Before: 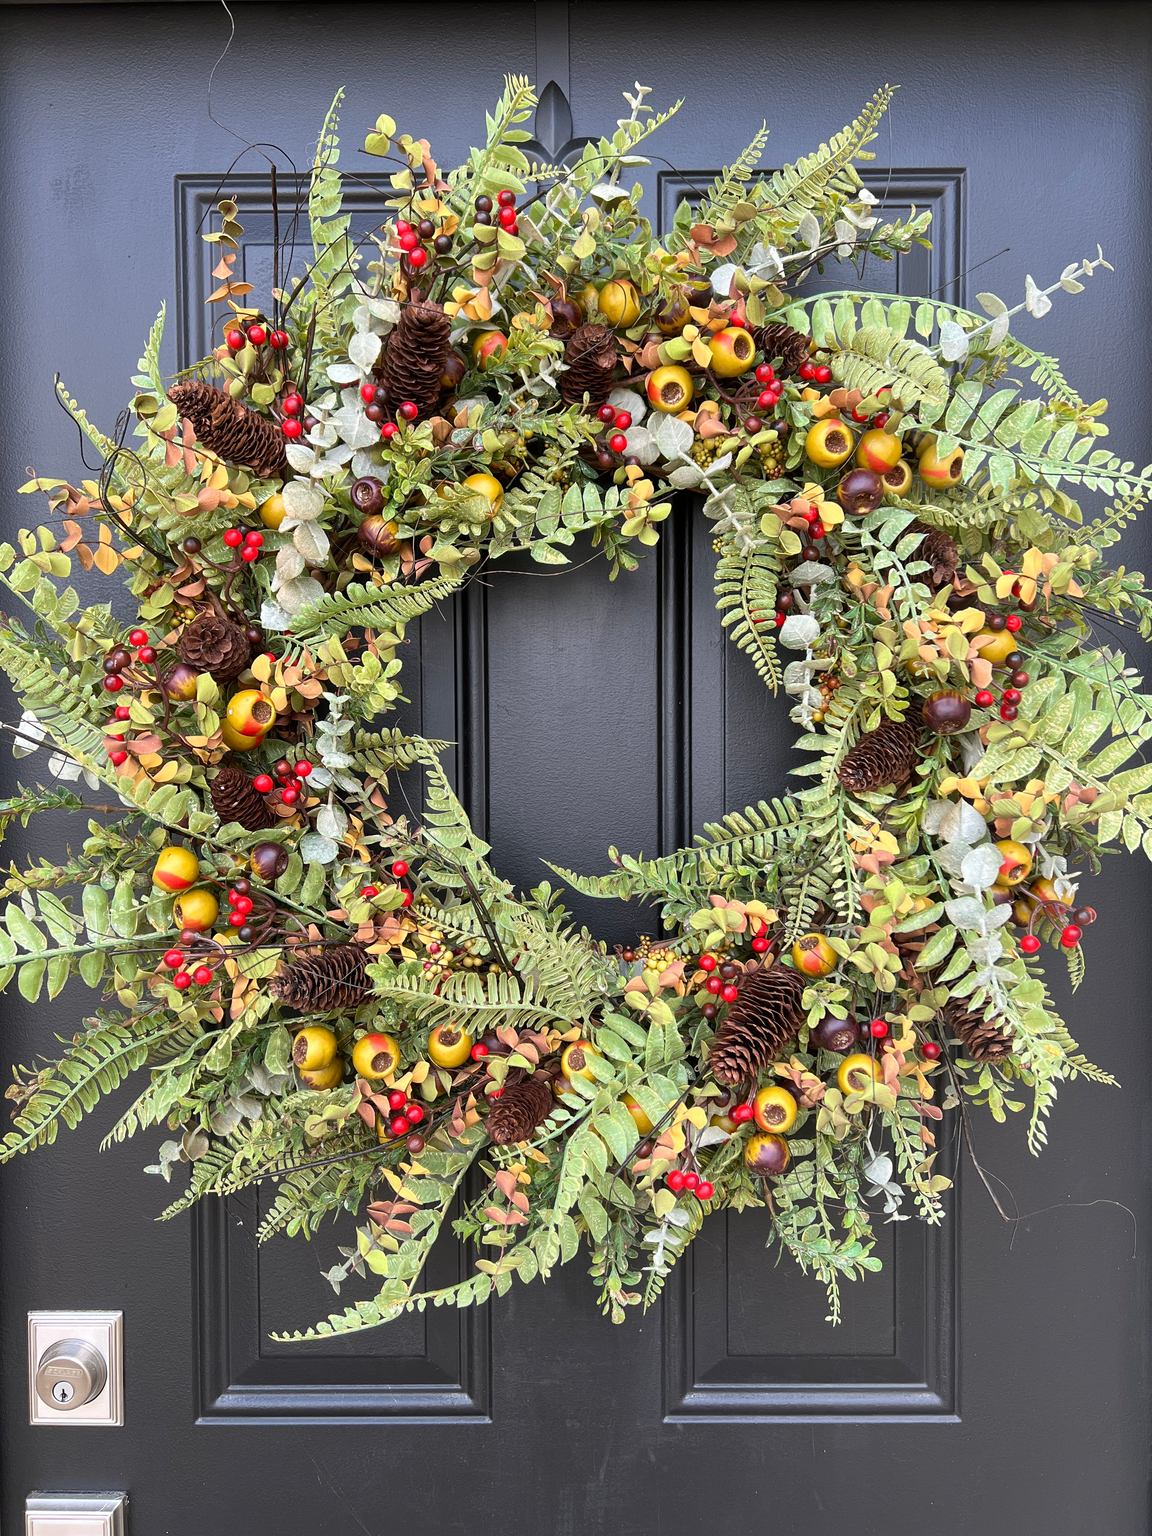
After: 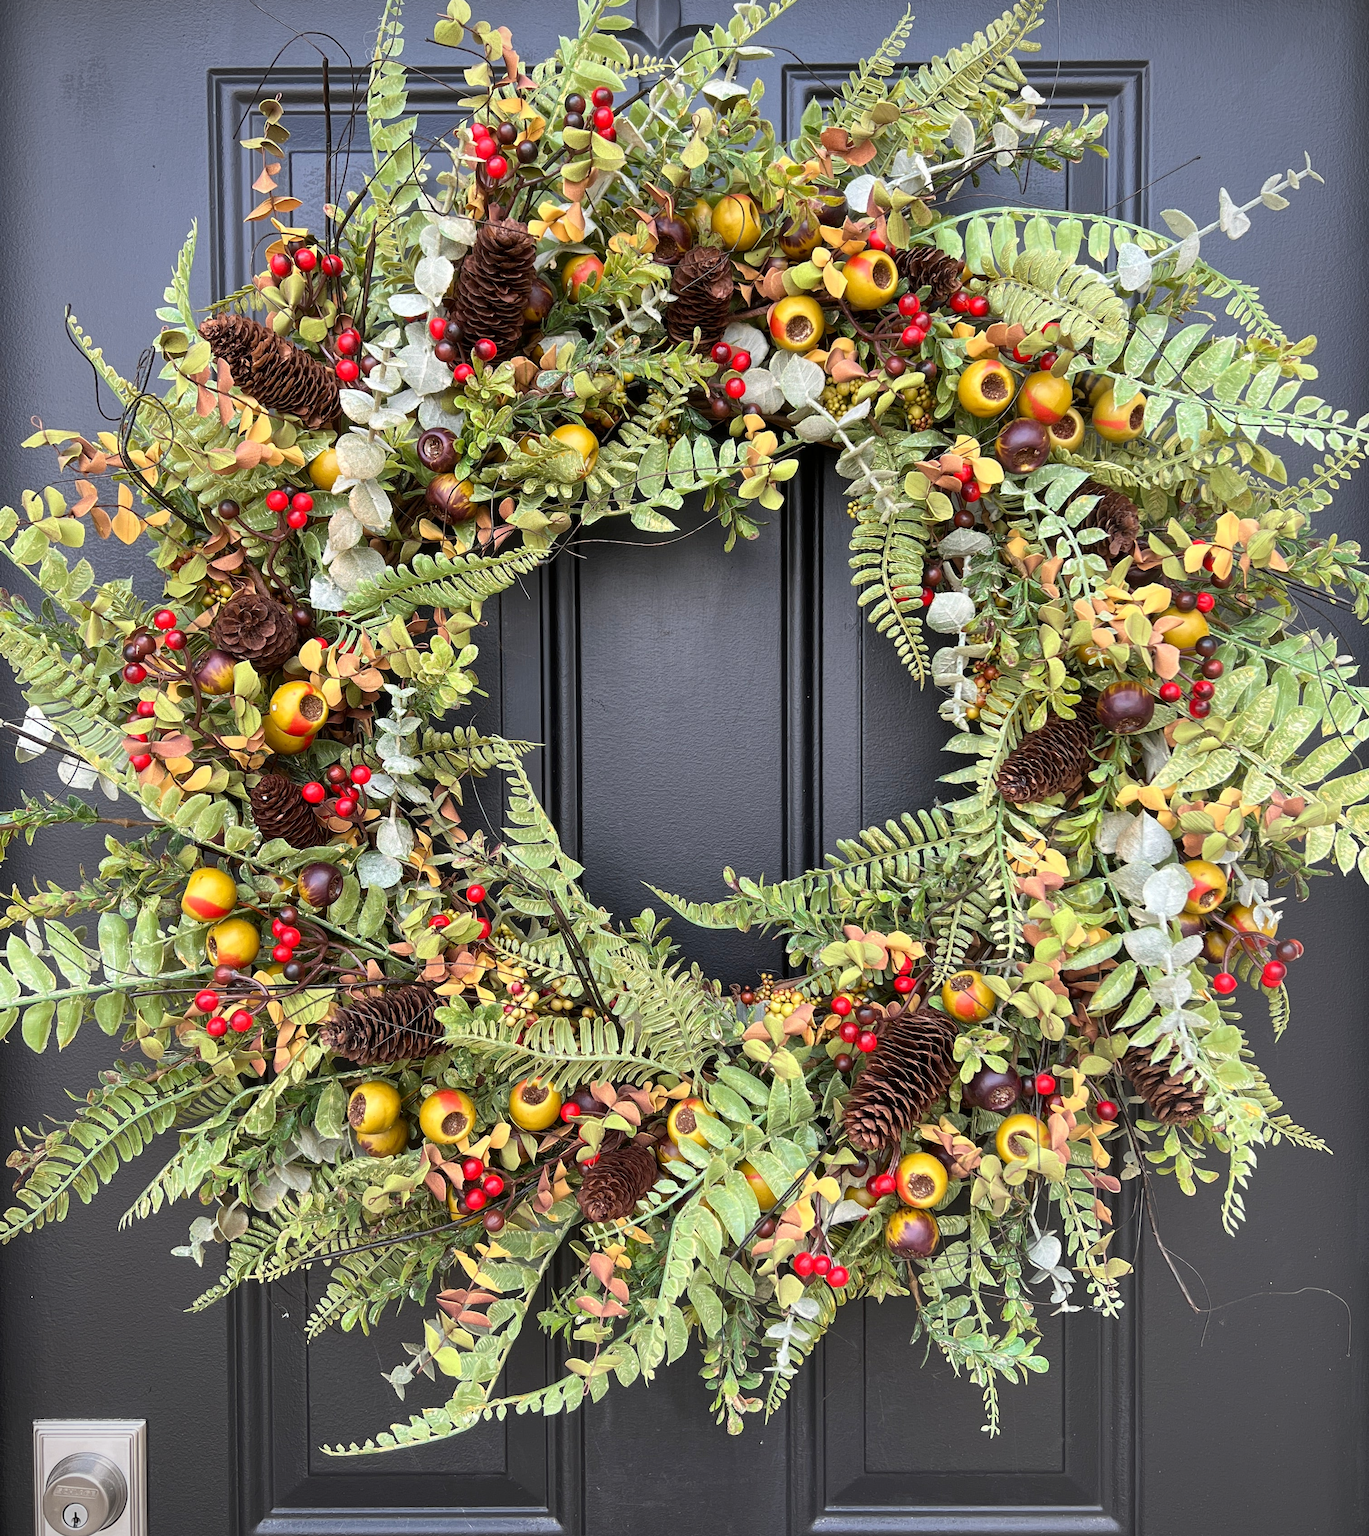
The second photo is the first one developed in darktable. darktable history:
vignetting: fall-off start 91.19%
crop: top 7.625%, bottom 8.027%
